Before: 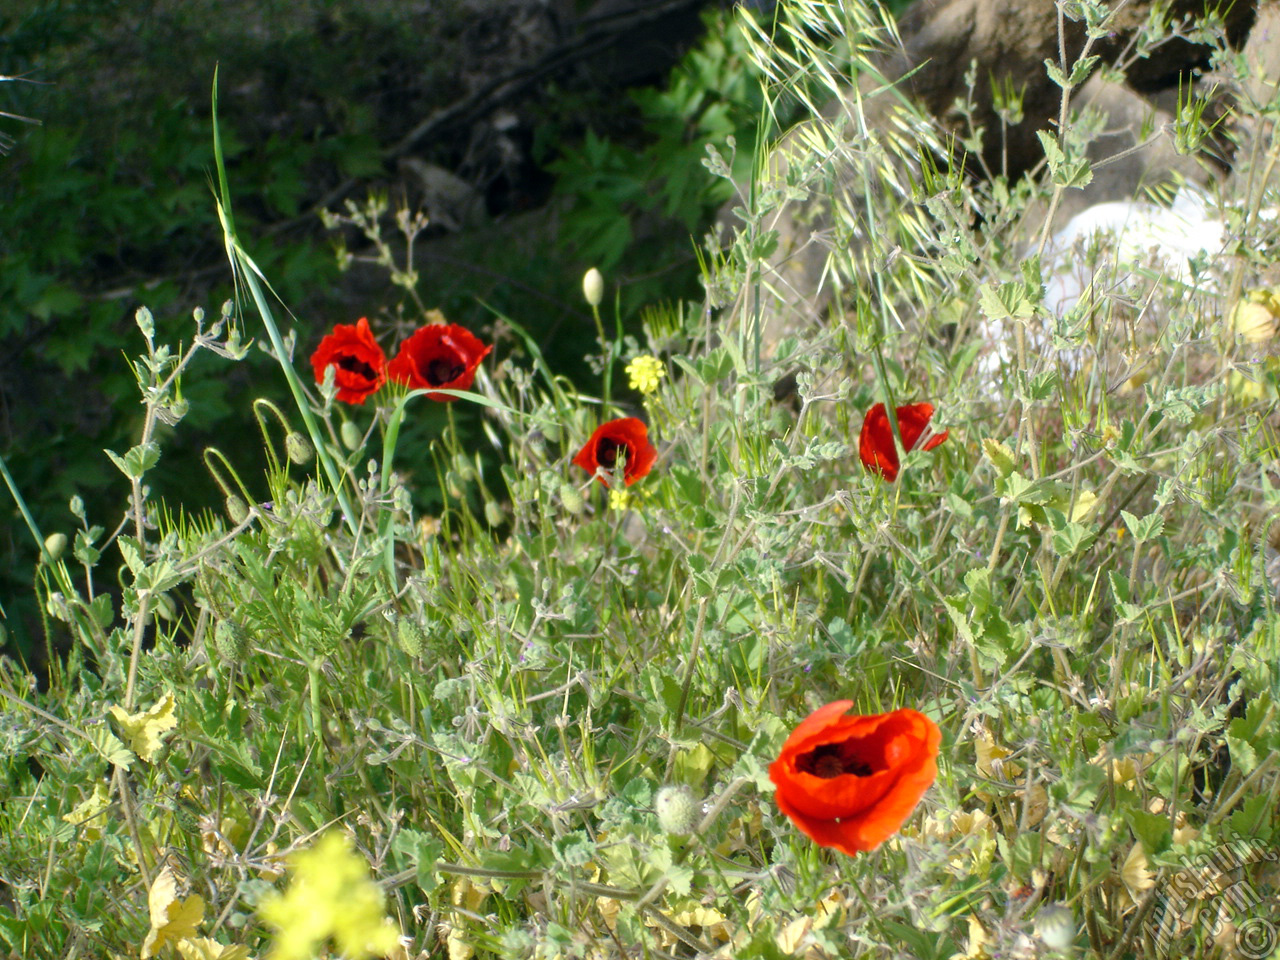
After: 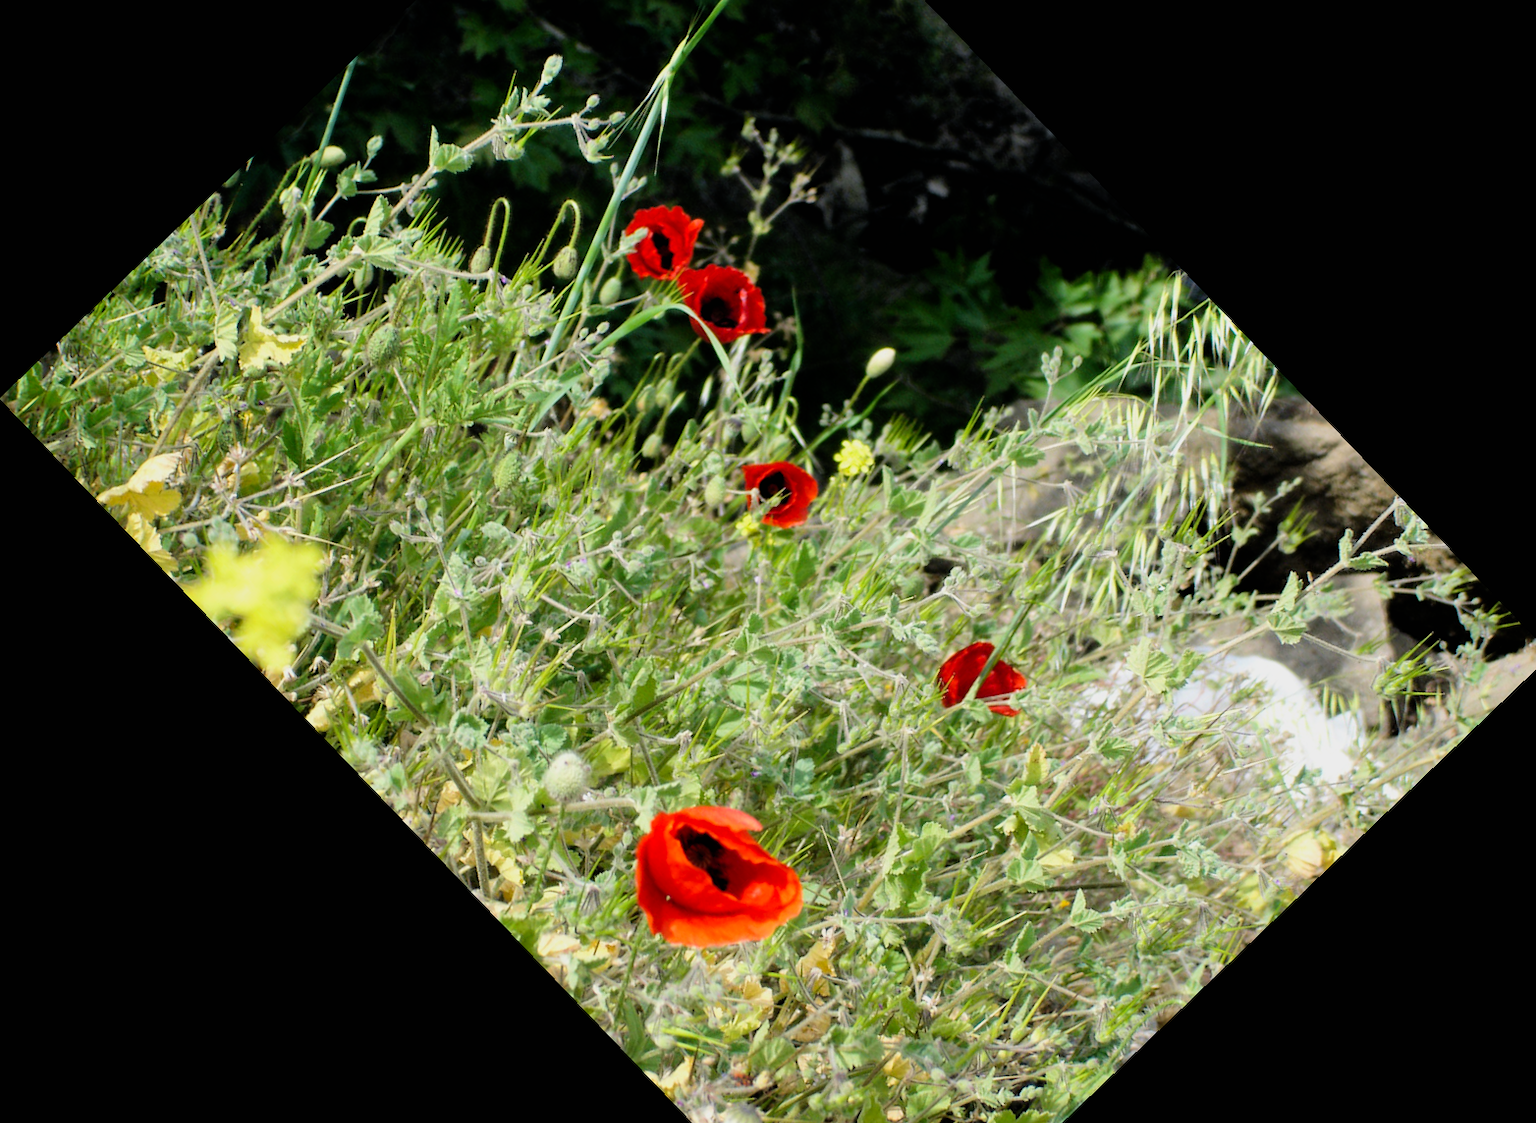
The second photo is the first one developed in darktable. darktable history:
contrast brightness saturation: contrast 0.1, brightness 0.03, saturation 0.09
crop and rotate: angle -46.26°, top 16.234%, right 0.912%, bottom 11.704%
filmic rgb: black relative exposure -5 EV, white relative exposure 3.5 EV, hardness 3.19, contrast 1.2, highlights saturation mix -50%
